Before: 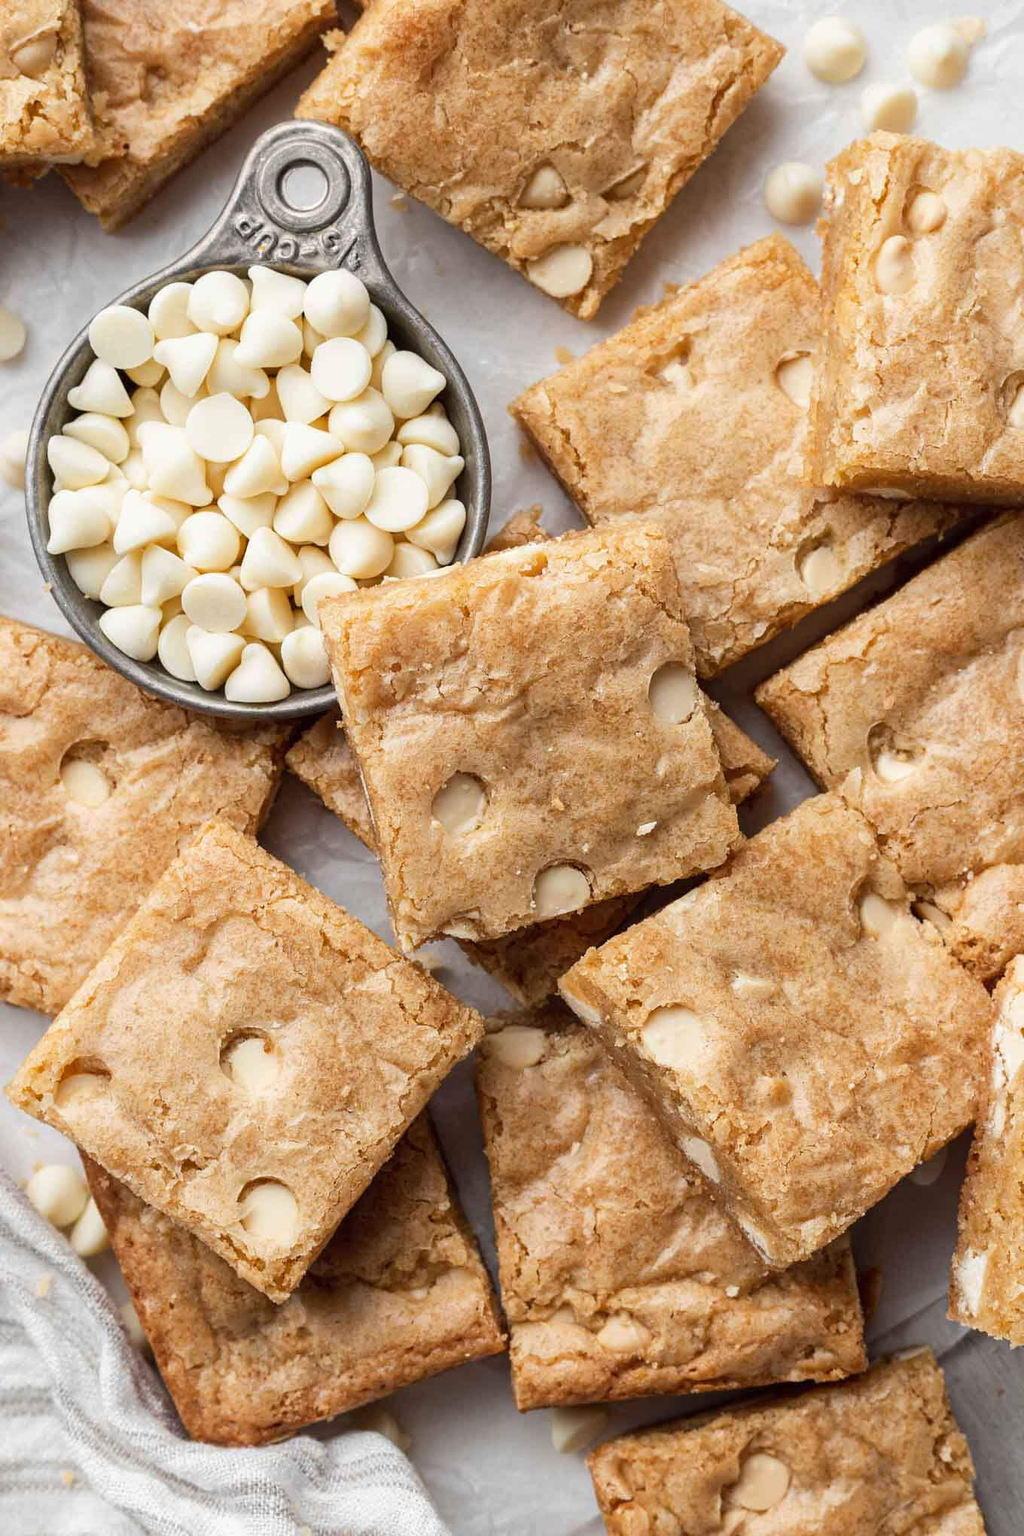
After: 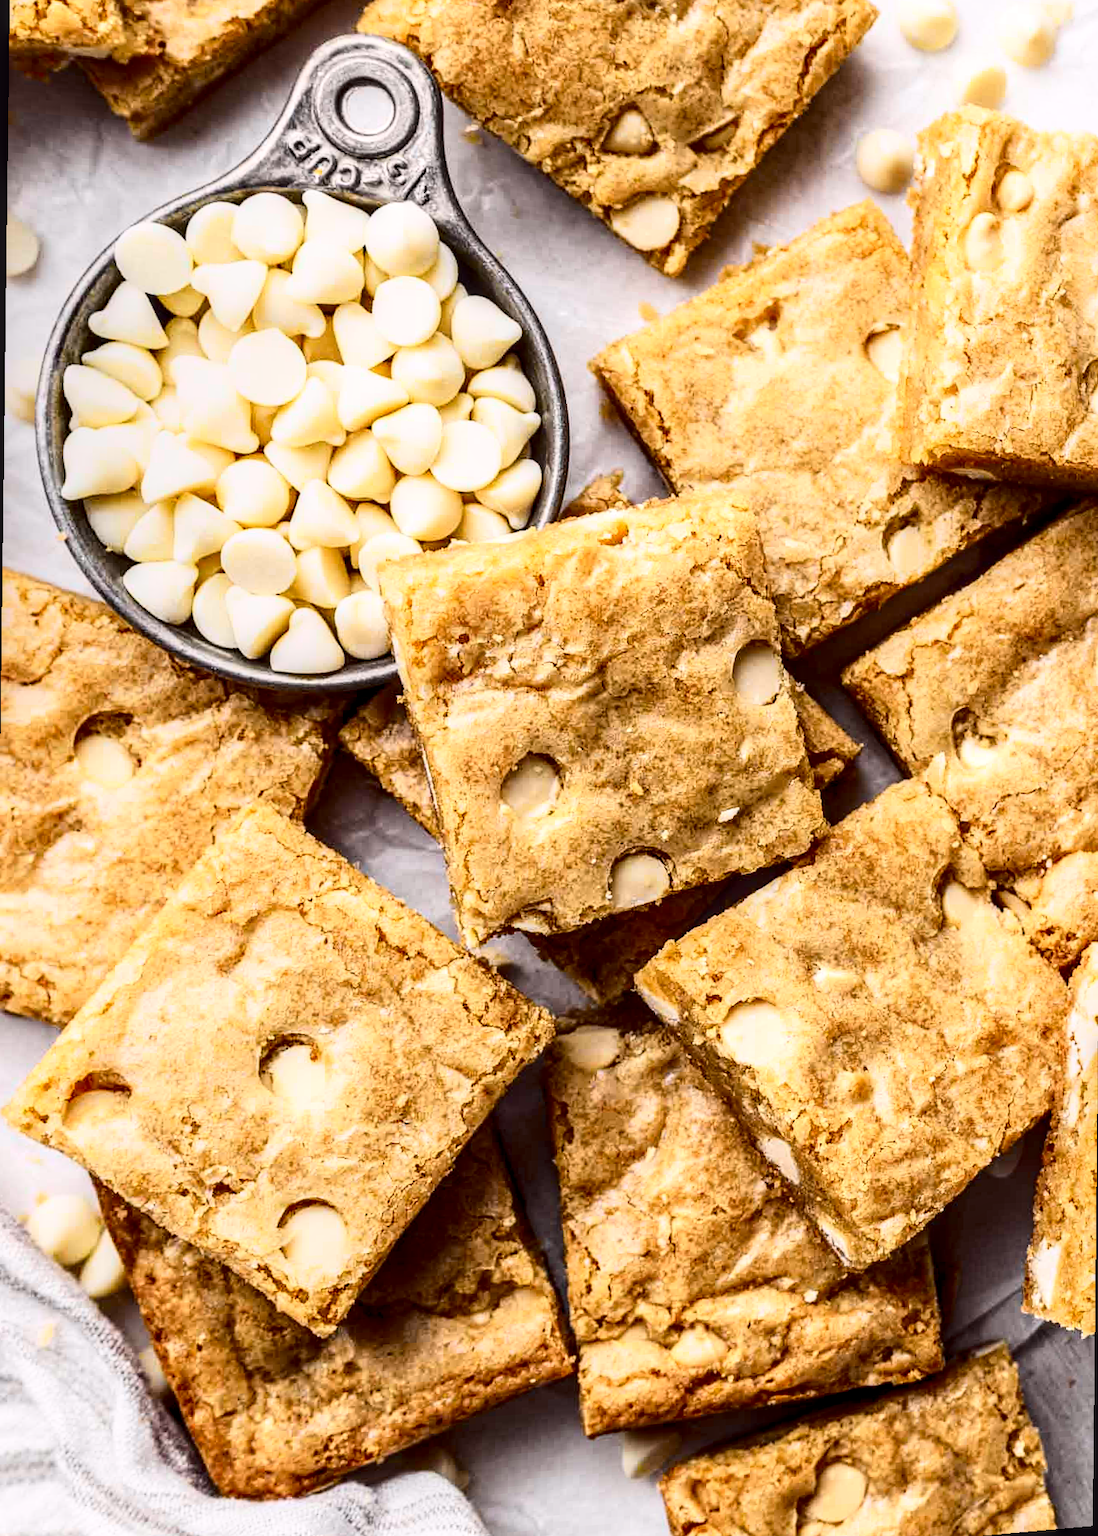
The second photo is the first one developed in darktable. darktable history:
local contrast: detail 154%
rotate and perspective: rotation 0.679°, lens shift (horizontal) 0.136, crop left 0.009, crop right 0.991, crop top 0.078, crop bottom 0.95
tone curve: curves: ch0 [(0, 0.031) (0.145, 0.106) (0.319, 0.269) (0.495, 0.544) (0.707, 0.833) (0.859, 0.931) (1, 0.967)]; ch1 [(0, 0) (0.279, 0.218) (0.424, 0.411) (0.495, 0.504) (0.538, 0.55) (0.578, 0.595) (0.707, 0.778) (1, 1)]; ch2 [(0, 0) (0.125, 0.089) (0.353, 0.329) (0.436, 0.432) (0.552, 0.554) (0.615, 0.674) (1, 1)], color space Lab, independent channels, preserve colors none
